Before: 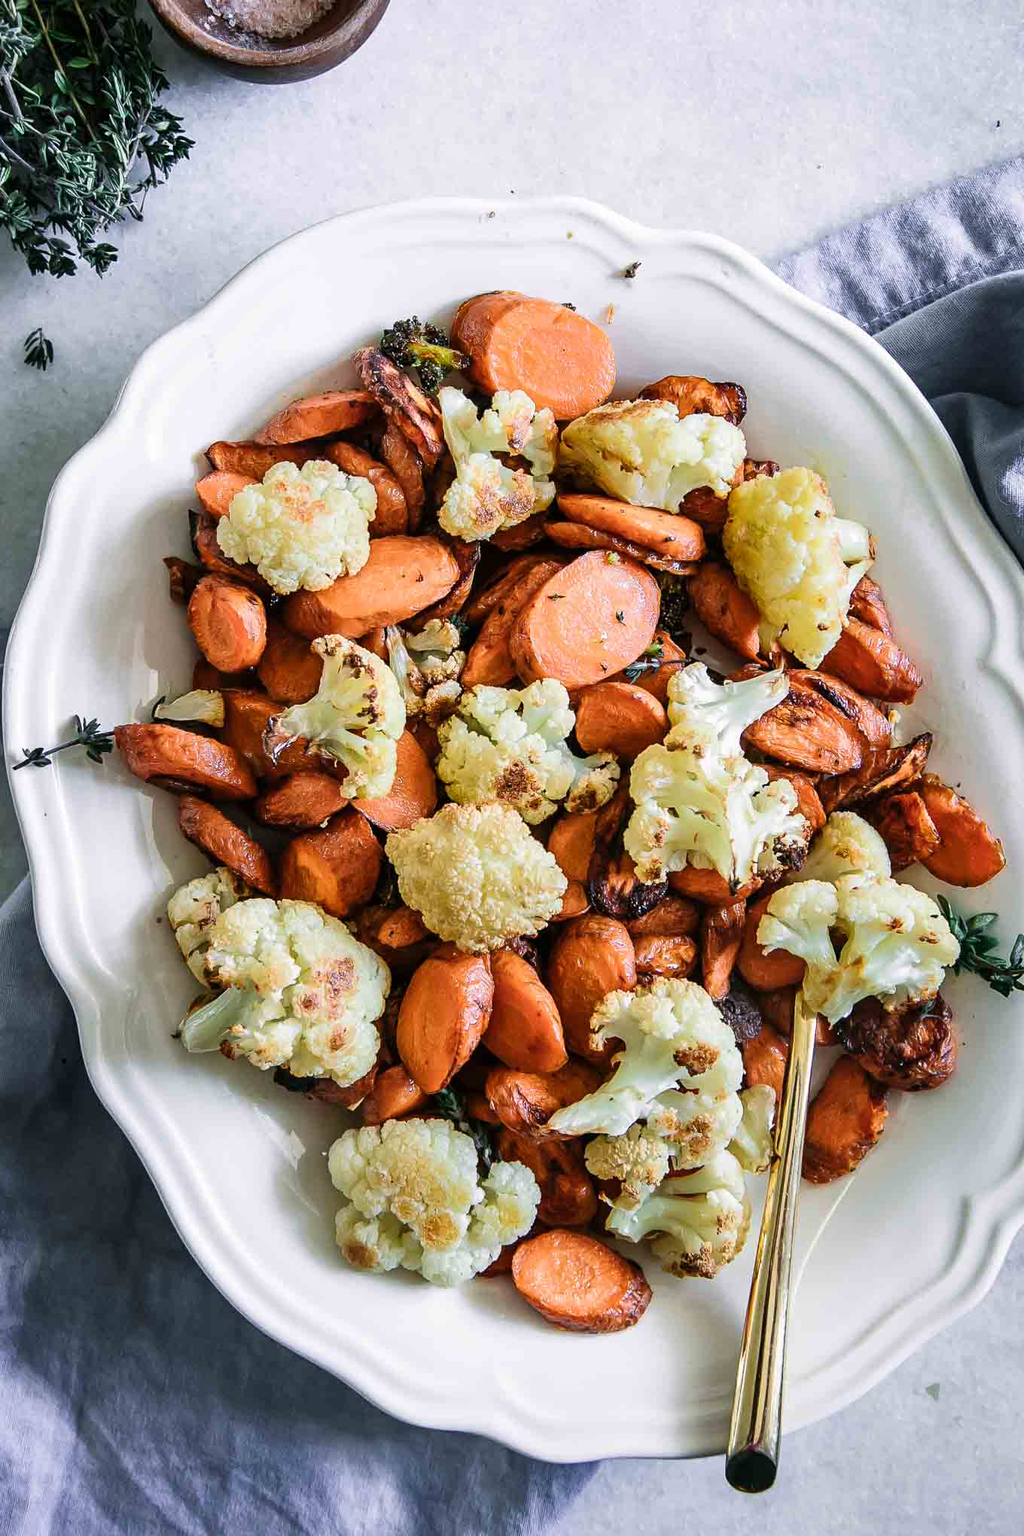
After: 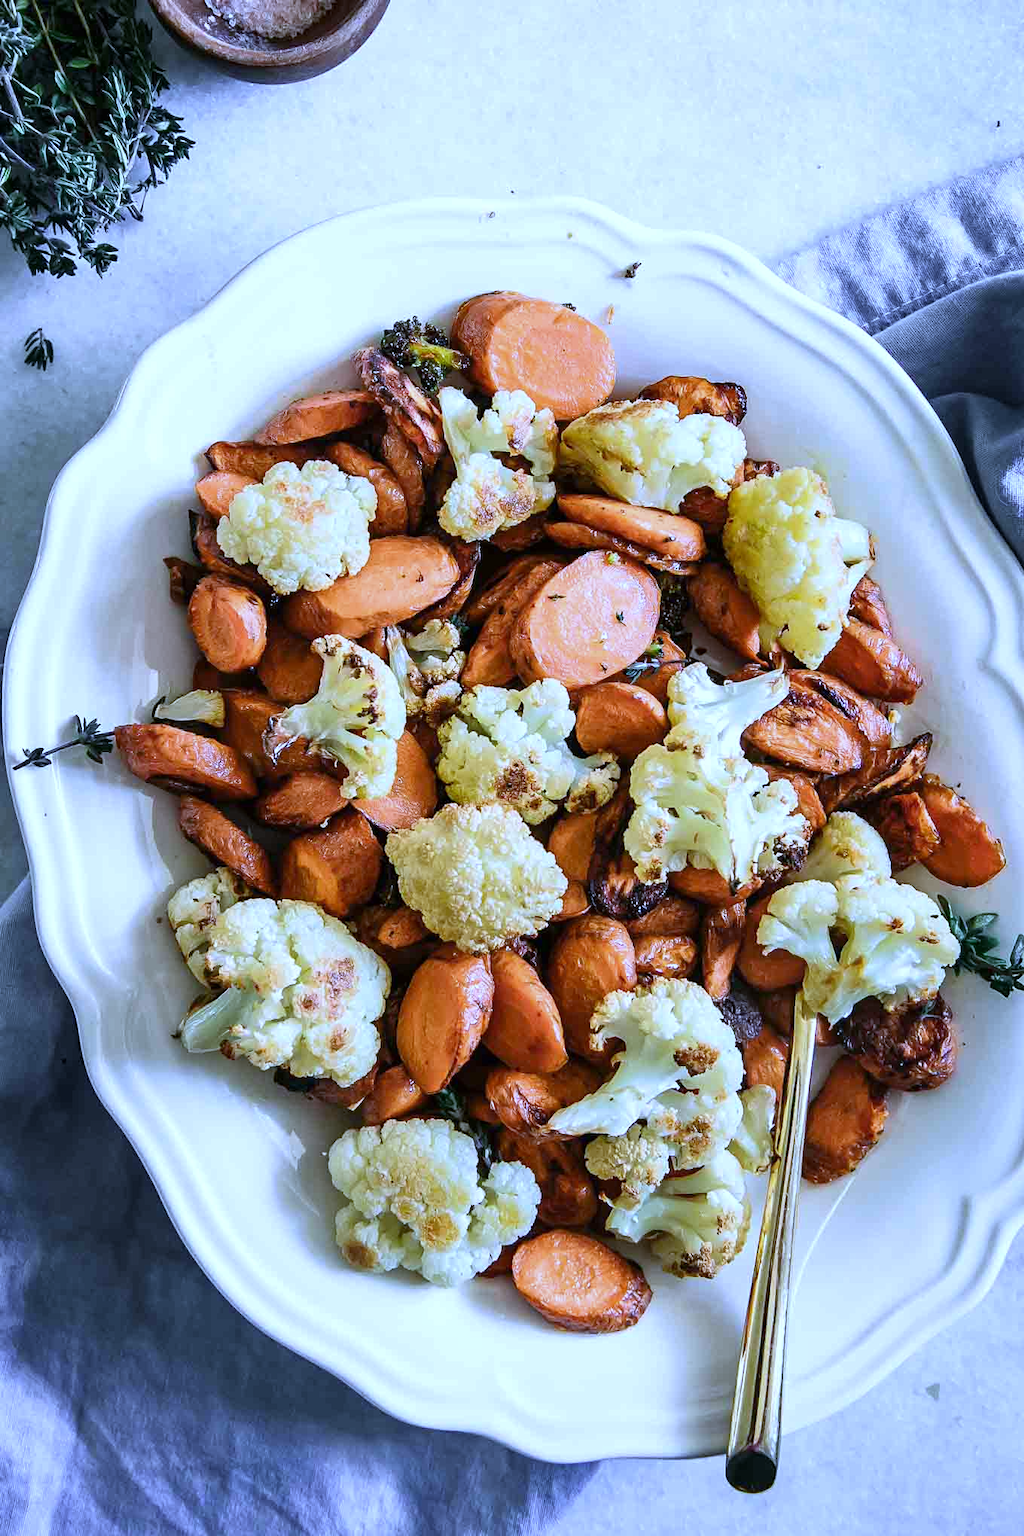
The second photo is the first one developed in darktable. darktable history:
exposure: exposure 0.127 EV, compensate highlight preservation false
white balance: red 0.871, blue 1.249
